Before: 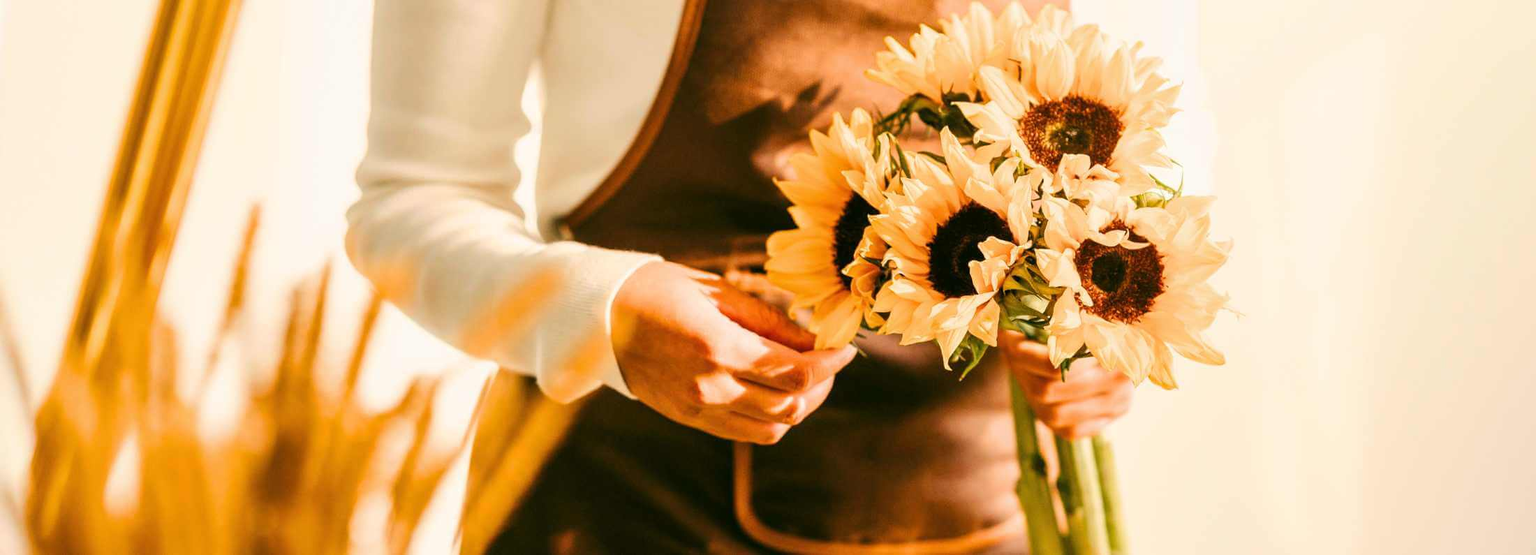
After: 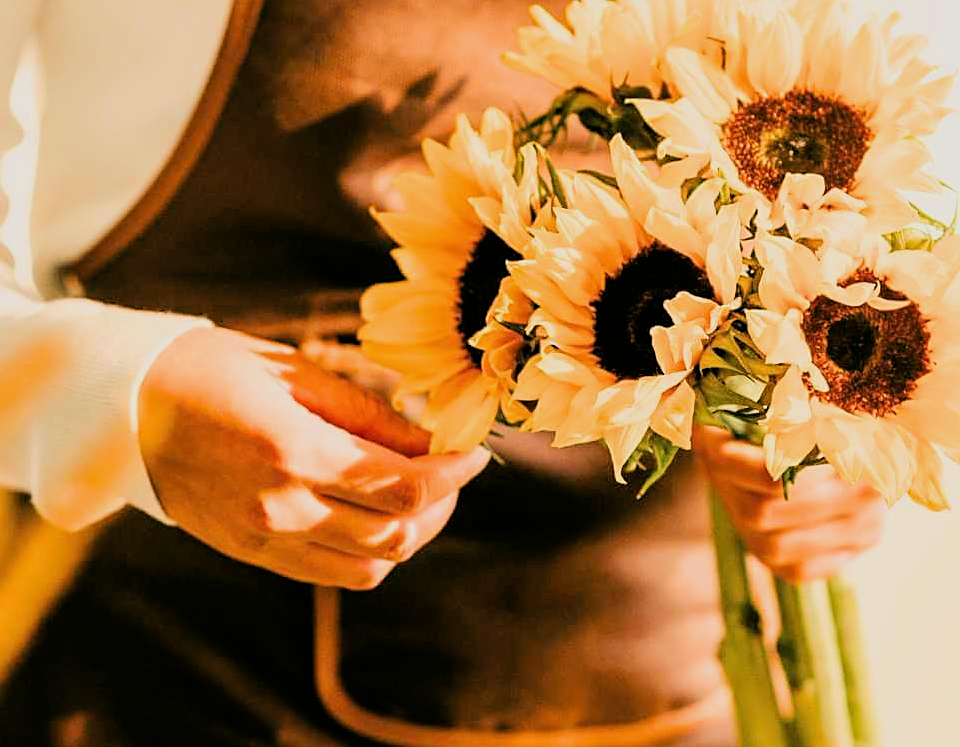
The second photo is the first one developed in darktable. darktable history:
sharpen: on, module defaults
crop: left 33.519%, top 6%, right 22.825%
filmic rgb: black relative exposure -7.65 EV, white relative exposure 4.56 EV, hardness 3.61, color science v6 (2022)
tone equalizer: -8 EV -0.394 EV, -7 EV -0.365 EV, -6 EV -0.362 EV, -5 EV -0.259 EV, -3 EV 0.189 EV, -2 EV 0.32 EV, -1 EV 0.367 EV, +0 EV 0.423 EV
